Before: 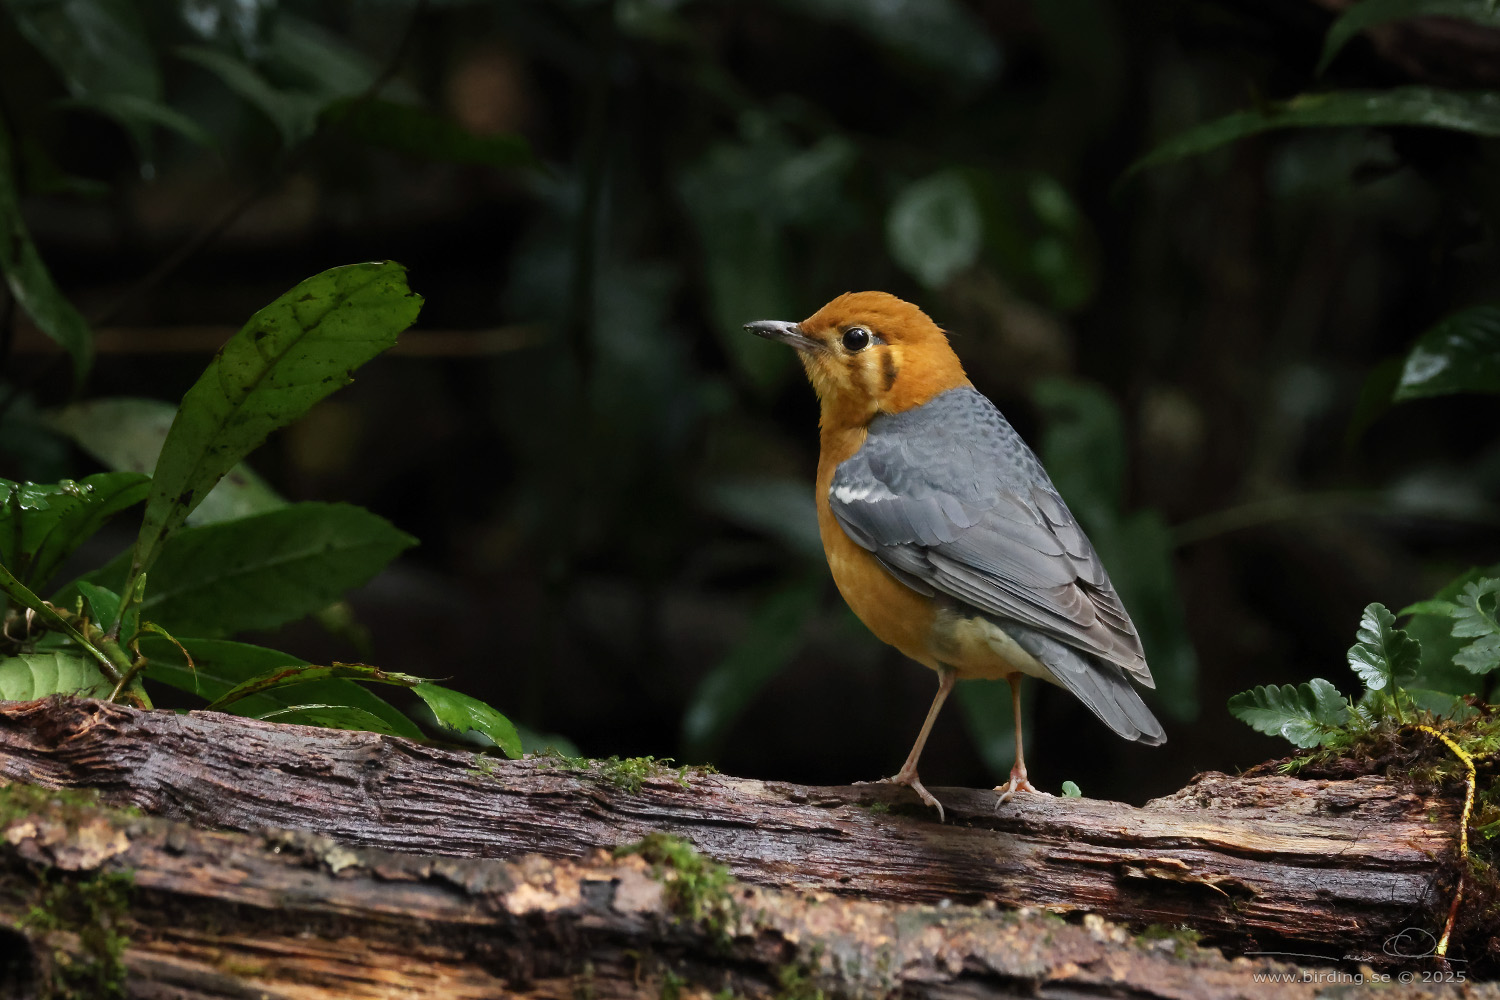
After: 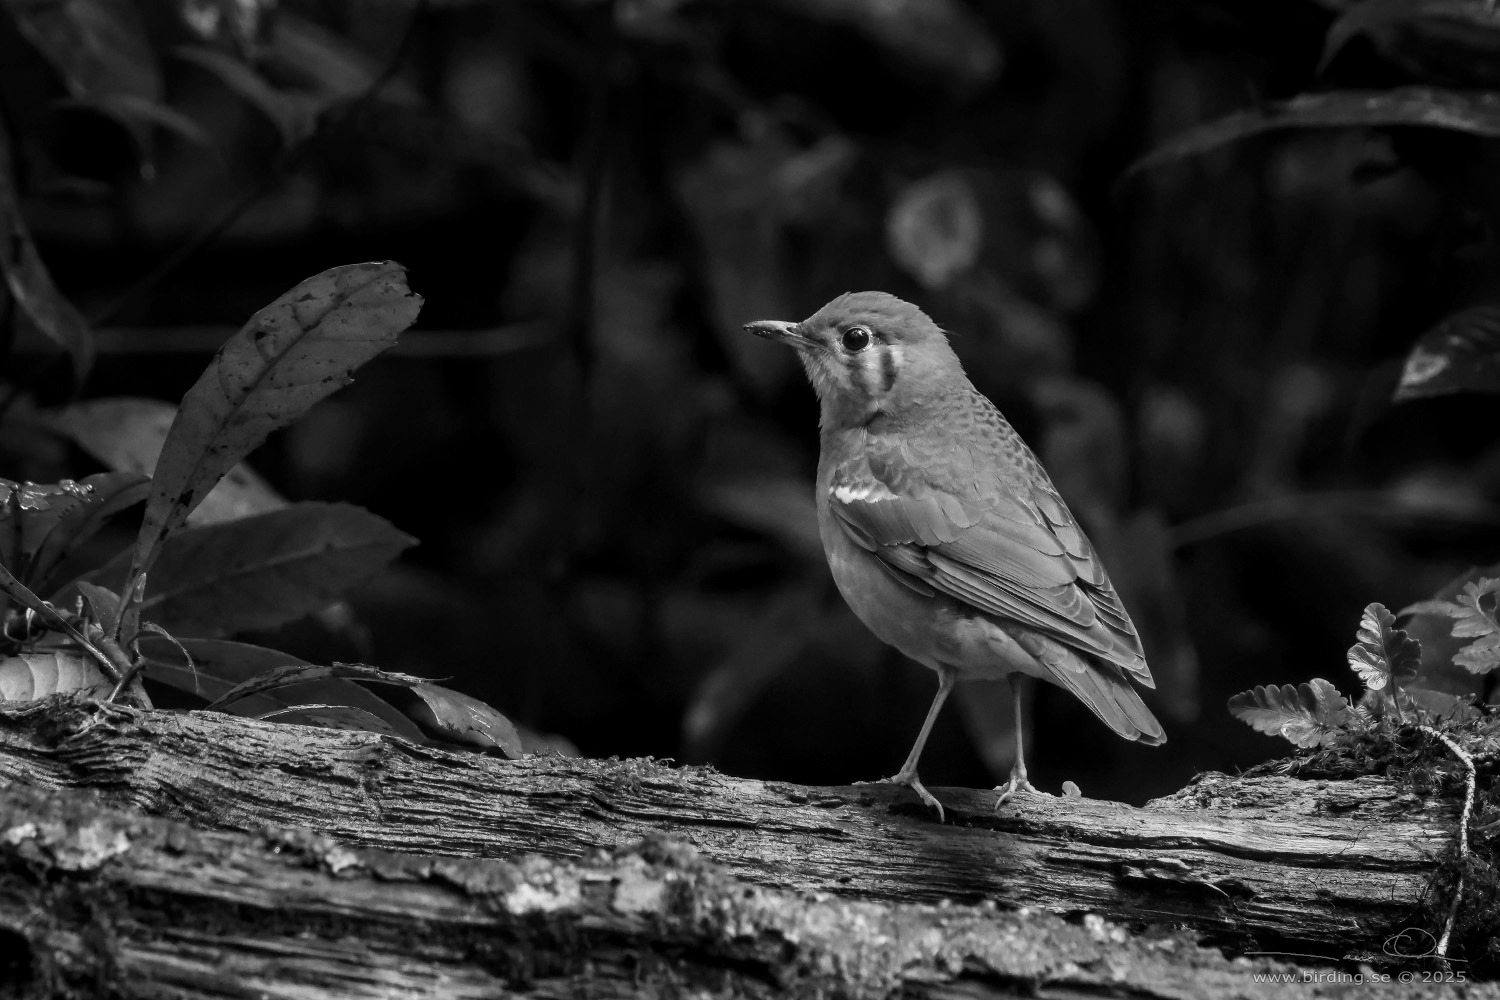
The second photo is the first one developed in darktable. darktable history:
local contrast: on, module defaults
white balance: red 0.924, blue 1.095
monochrome: on, module defaults
contrast brightness saturation: contrast 0.06, brightness -0.01, saturation -0.23
